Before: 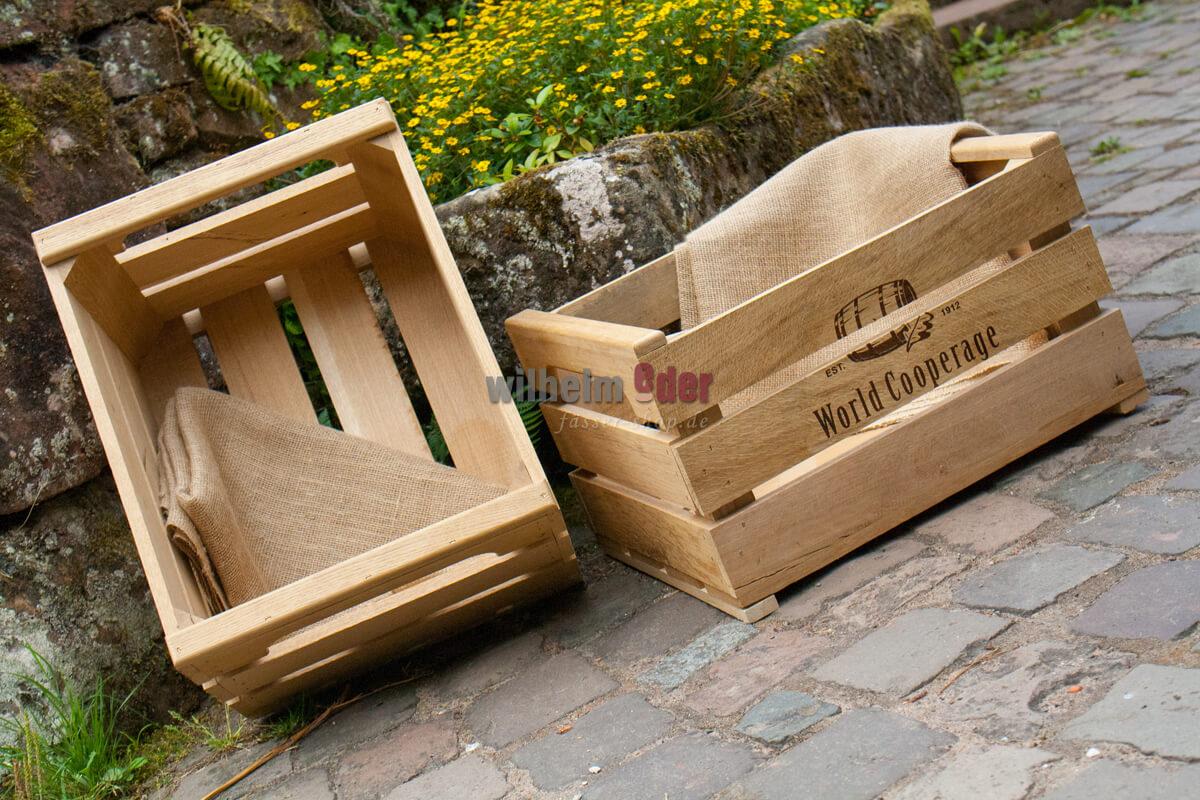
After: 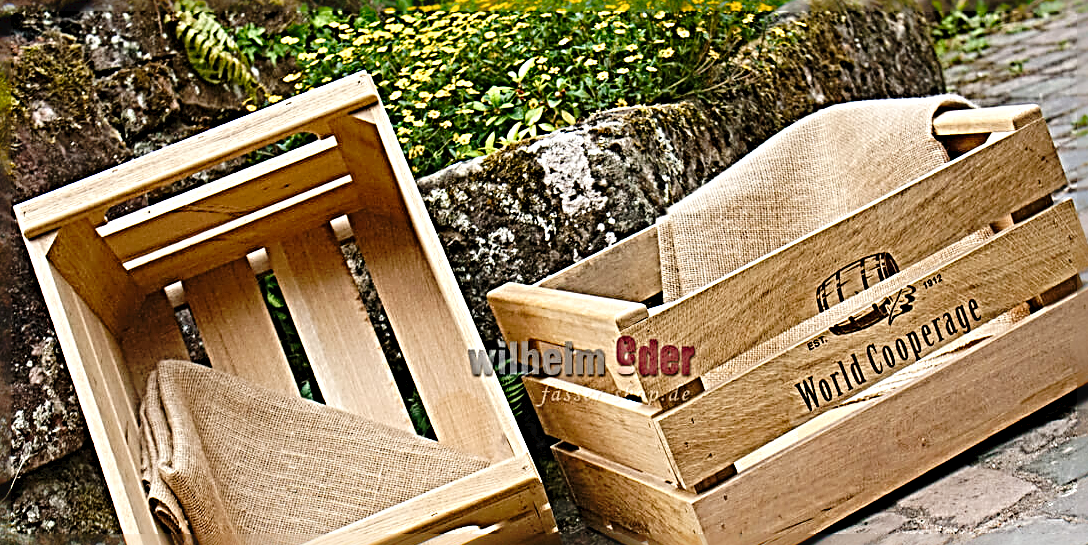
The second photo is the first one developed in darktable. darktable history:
crop: left 1.526%, top 3.376%, right 7.74%, bottom 28.443%
tone curve: curves: ch0 [(0, 0) (0.003, 0.031) (0.011, 0.031) (0.025, 0.03) (0.044, 0.035) (0.069, 0.054) (0.1, 0.081) (0.136, 0.11) (0.177, 0.147) (0.224, 0.209) (0.277, 0.283) (0.335, 0.369) (0.399, 0.44) (0.468, 0.517) (0.543, 0.601) (0.623, 0.684) (0.709, 0.766) (0.801, 0.846) (0.898, 0.927) (1, 1)], preserve colors none
sharpen: radius 4.036, amount 1.985
exposure: exposure 0.175 EV, compensate exposure bias true, compensate highlight preservation false
